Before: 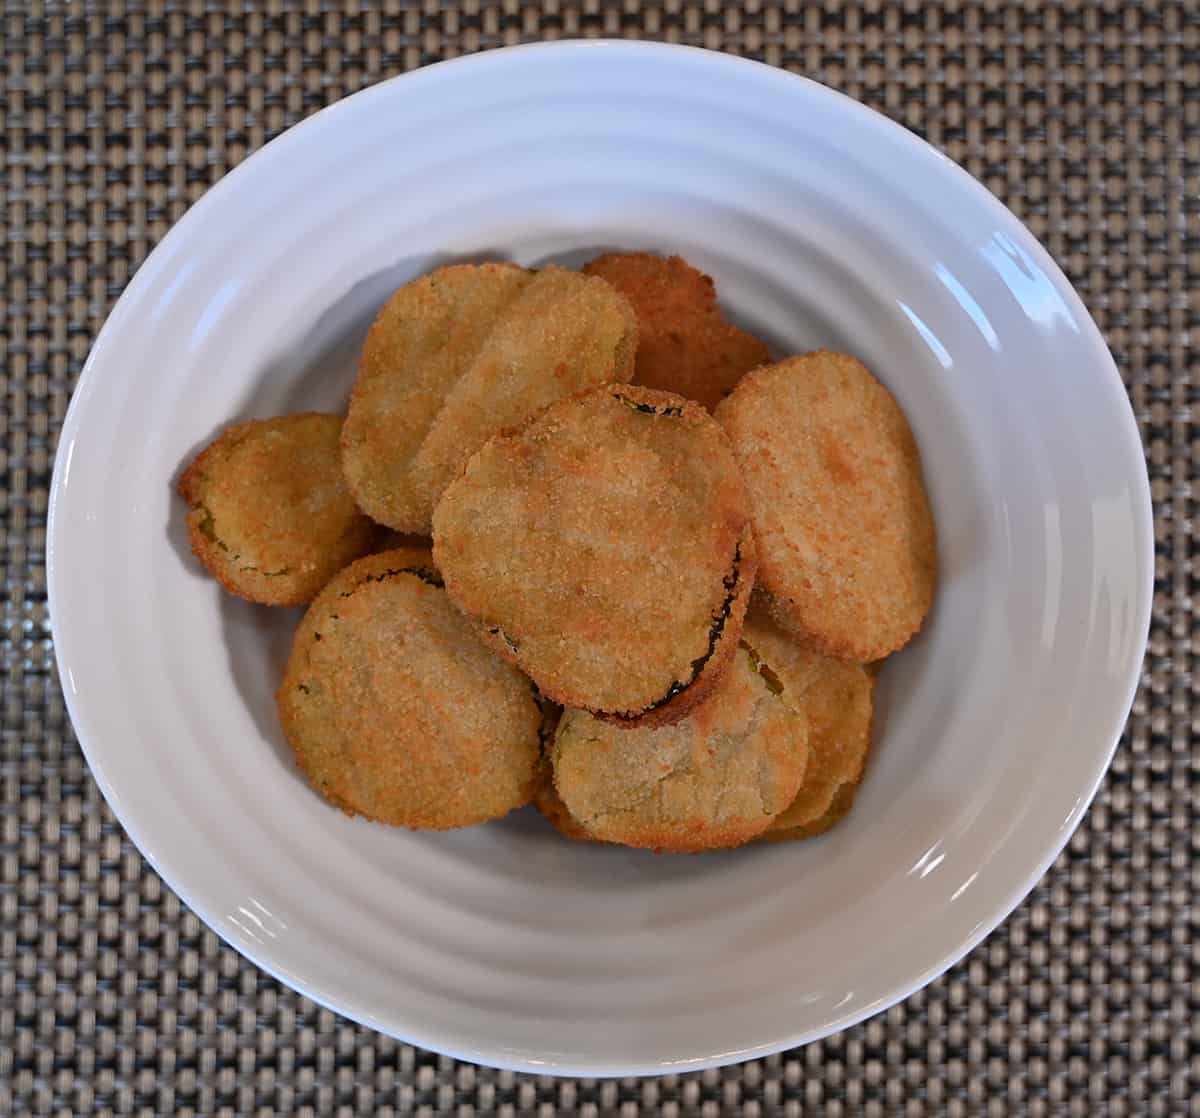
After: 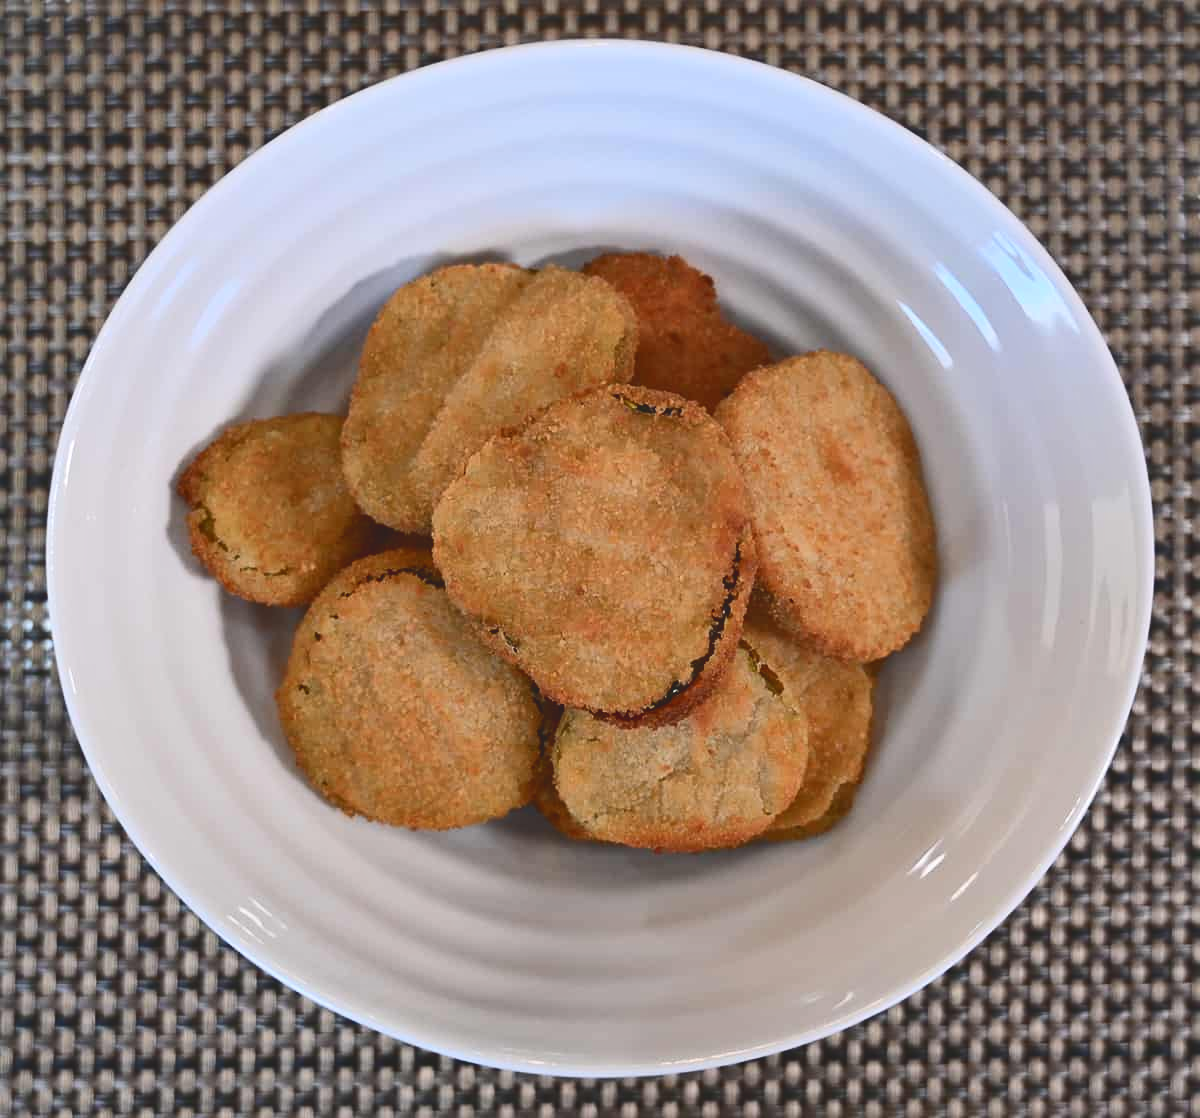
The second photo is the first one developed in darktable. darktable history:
tone curve: curves: ch0 [(0, 0) (0.003, 0.117) (0.011, 0.125) (0.025, 0.133) (0.044, 0.144) (0.069, 0.152) (0.1, 0.167) (0.136, 0.186) (0.177, 0.21) (0.224, 0.244) (0.277, 0.295) (0.335, 0.357) (0.399, 0.445) (0.468, 0.531) (0.543, 0.629) (0.623, 0.716) (0.709, 0.803) (0.801, 0.876) (0.898, 0.939) (1, 1)], color space Lab, independent channels, preserve colors none
shadows and highlights: soften with gaussian
